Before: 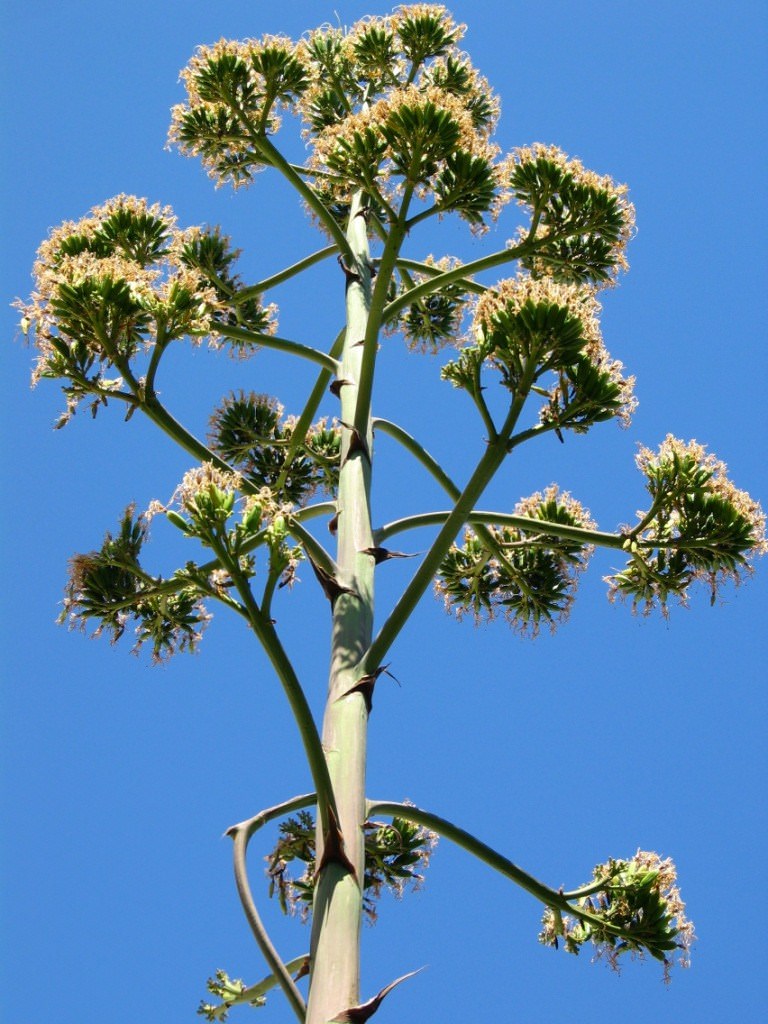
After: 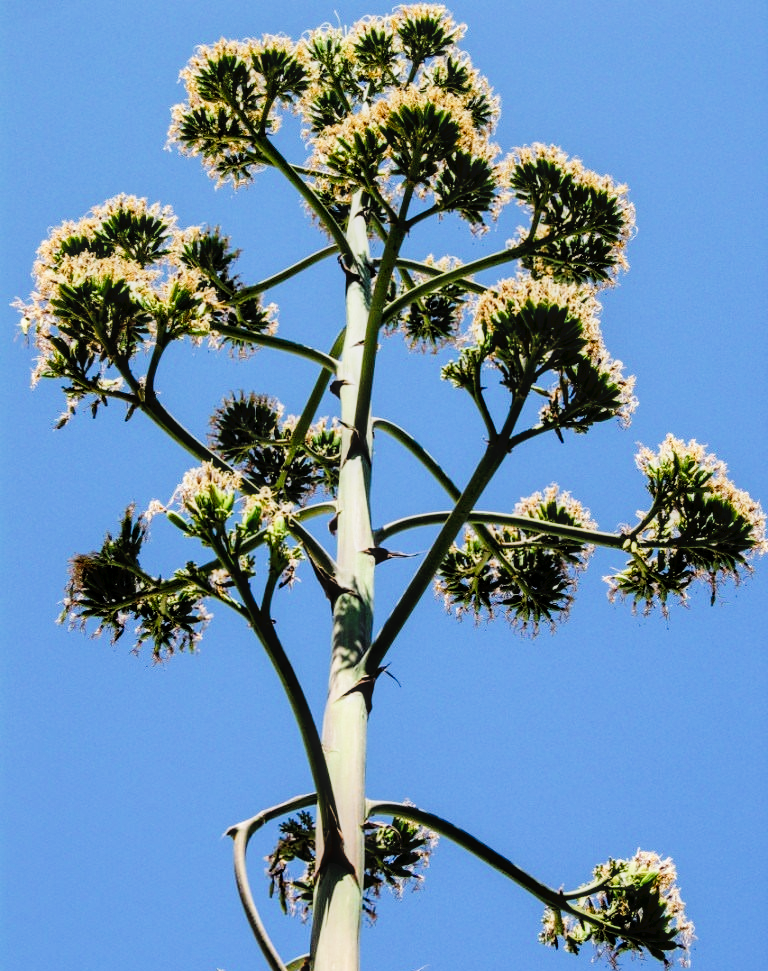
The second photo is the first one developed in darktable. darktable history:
crop and rotate: top 0%, bottom 5.097%
tone curve: curves: ch0 [(0, 0) (0.003, 0.04) (0.011, 0.04) (0.025, 0.043) (0.044, 0.049) (0.069, 0.066) (0.1, 0.095) (0.136, 0.121) (0.177, 0.154) (0.224, 0.211) (0.277, 0.281) (0.335, 0.358) (0.399, 0.452) (0.468, 0.54) (0.543, 0.628) (0.623, 0.721) (0.709, 0.801) (0.801, 0.883) (0.898, 0.948) (1, 1)], preserve colors none
filmic rgb: black relative exposure -5 EV, hardness 2.88, contrast 1.3
local contrast: detail 130%
